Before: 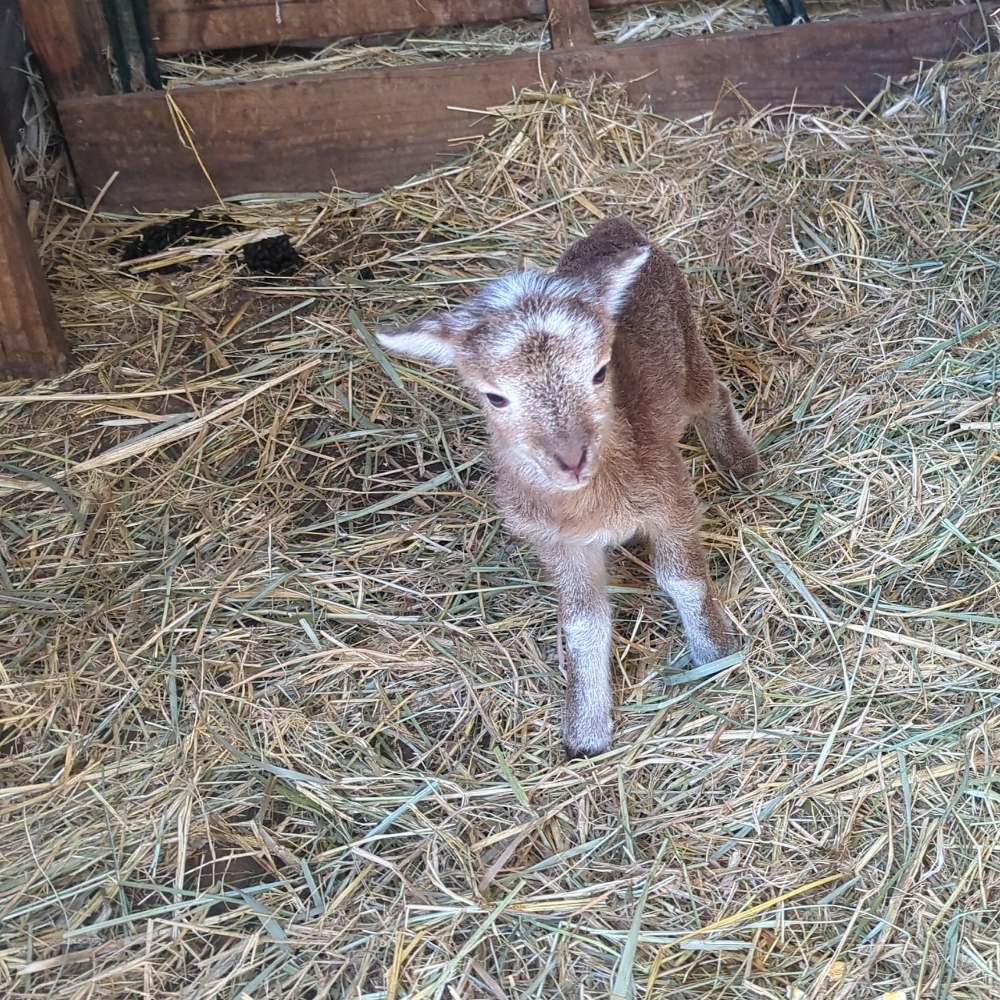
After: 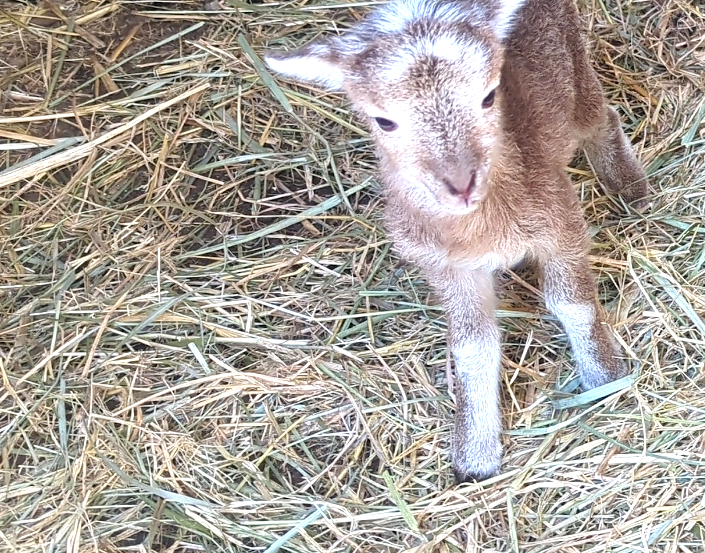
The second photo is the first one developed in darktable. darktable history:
exposure: black level correction 0.001, exposure 0.675 EV, compensate highlight preservation false
crop: left 11.123%, top 27.61%, right 18.3%, bottom 17.034%
